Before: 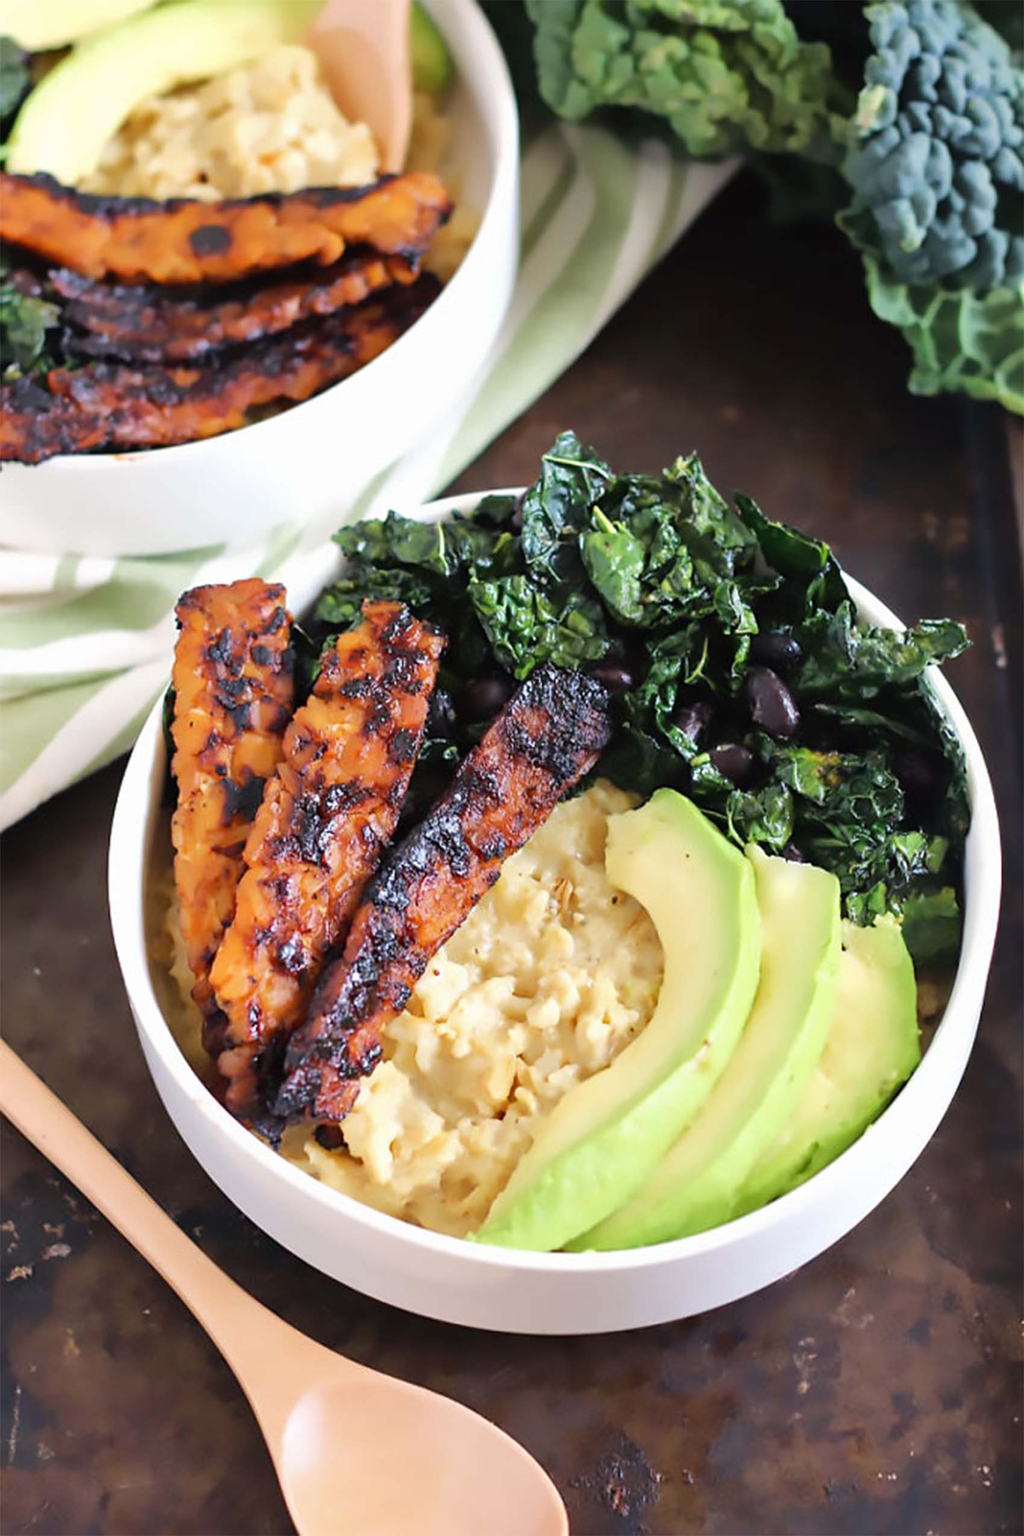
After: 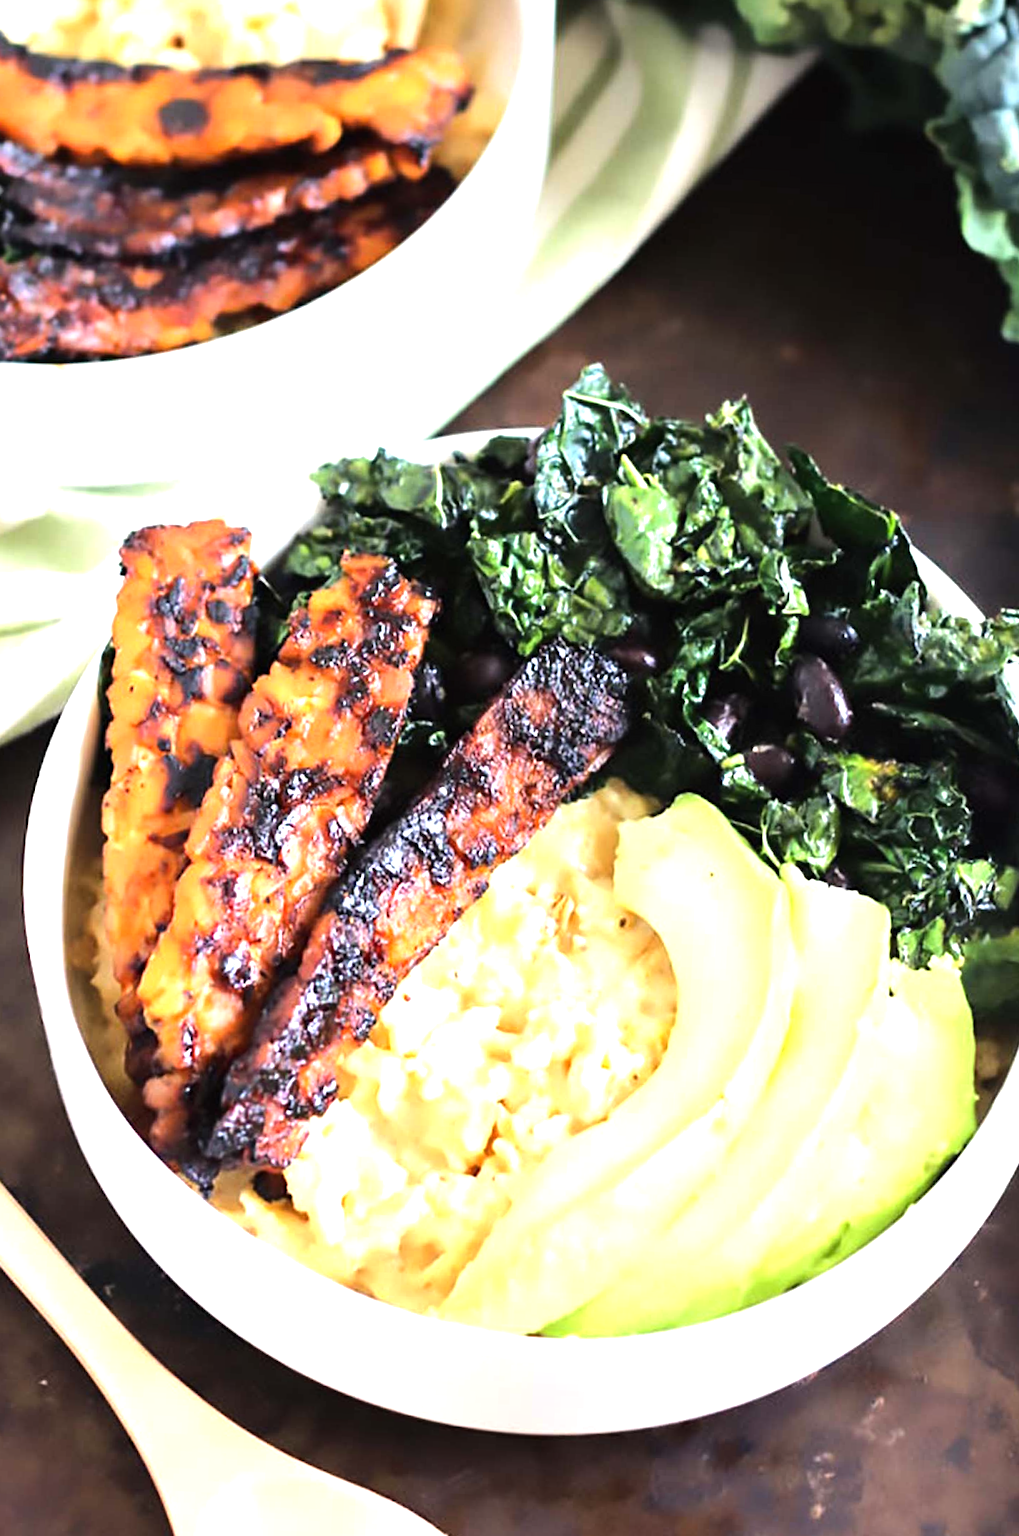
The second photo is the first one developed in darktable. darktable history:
exposure: exposure 0.568 EV, compensate highlight preservation false
crop and rotate: angle -2.91°, left 5.034%, top 5.226%, right 4.742%, bottom 4.195%
tone equalizer: -8 EV -0.762 EV, -7 EV -0.677 EV, -6 EV -0.571 EV, -5 EV -0.411 EV, -3 EV 0.376 EV, -2 EV 0.6 EV, -1 EV 0.688 EV, +0 EV 0.729 EV, smoothing diameter 2.08%, edges refinement/feathering 24.4, mask exposure compensation -1.57 EV, filter diffusion 5
